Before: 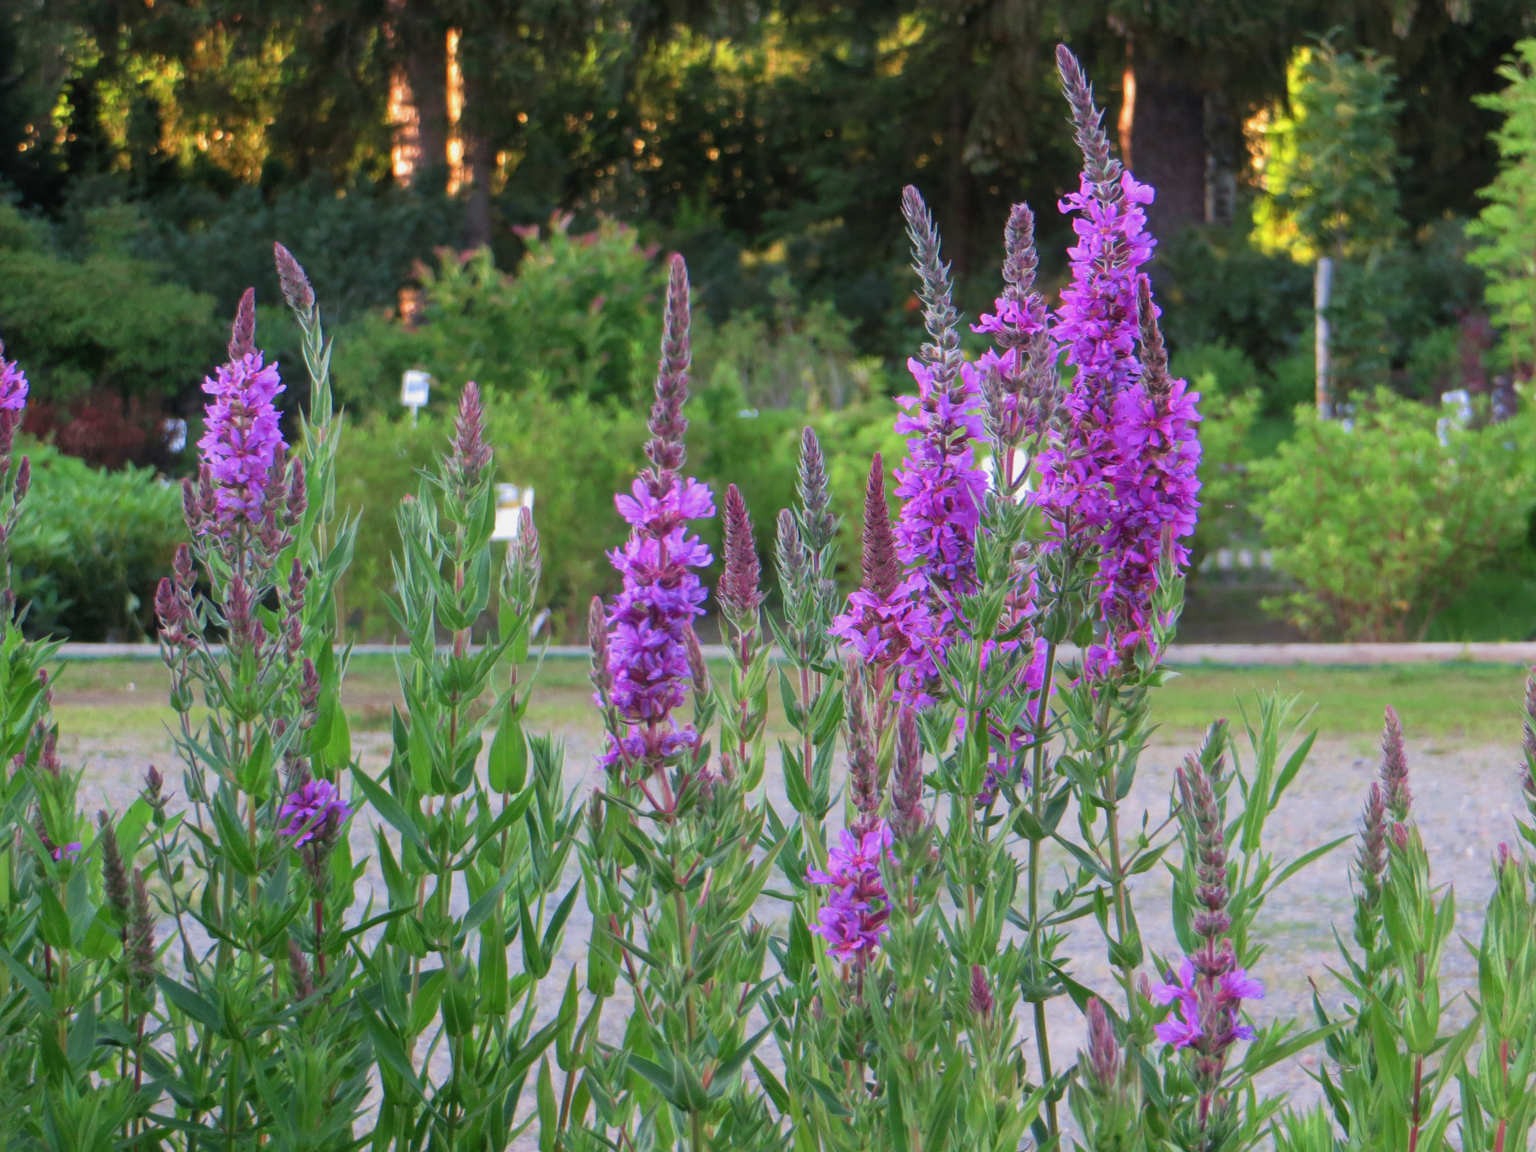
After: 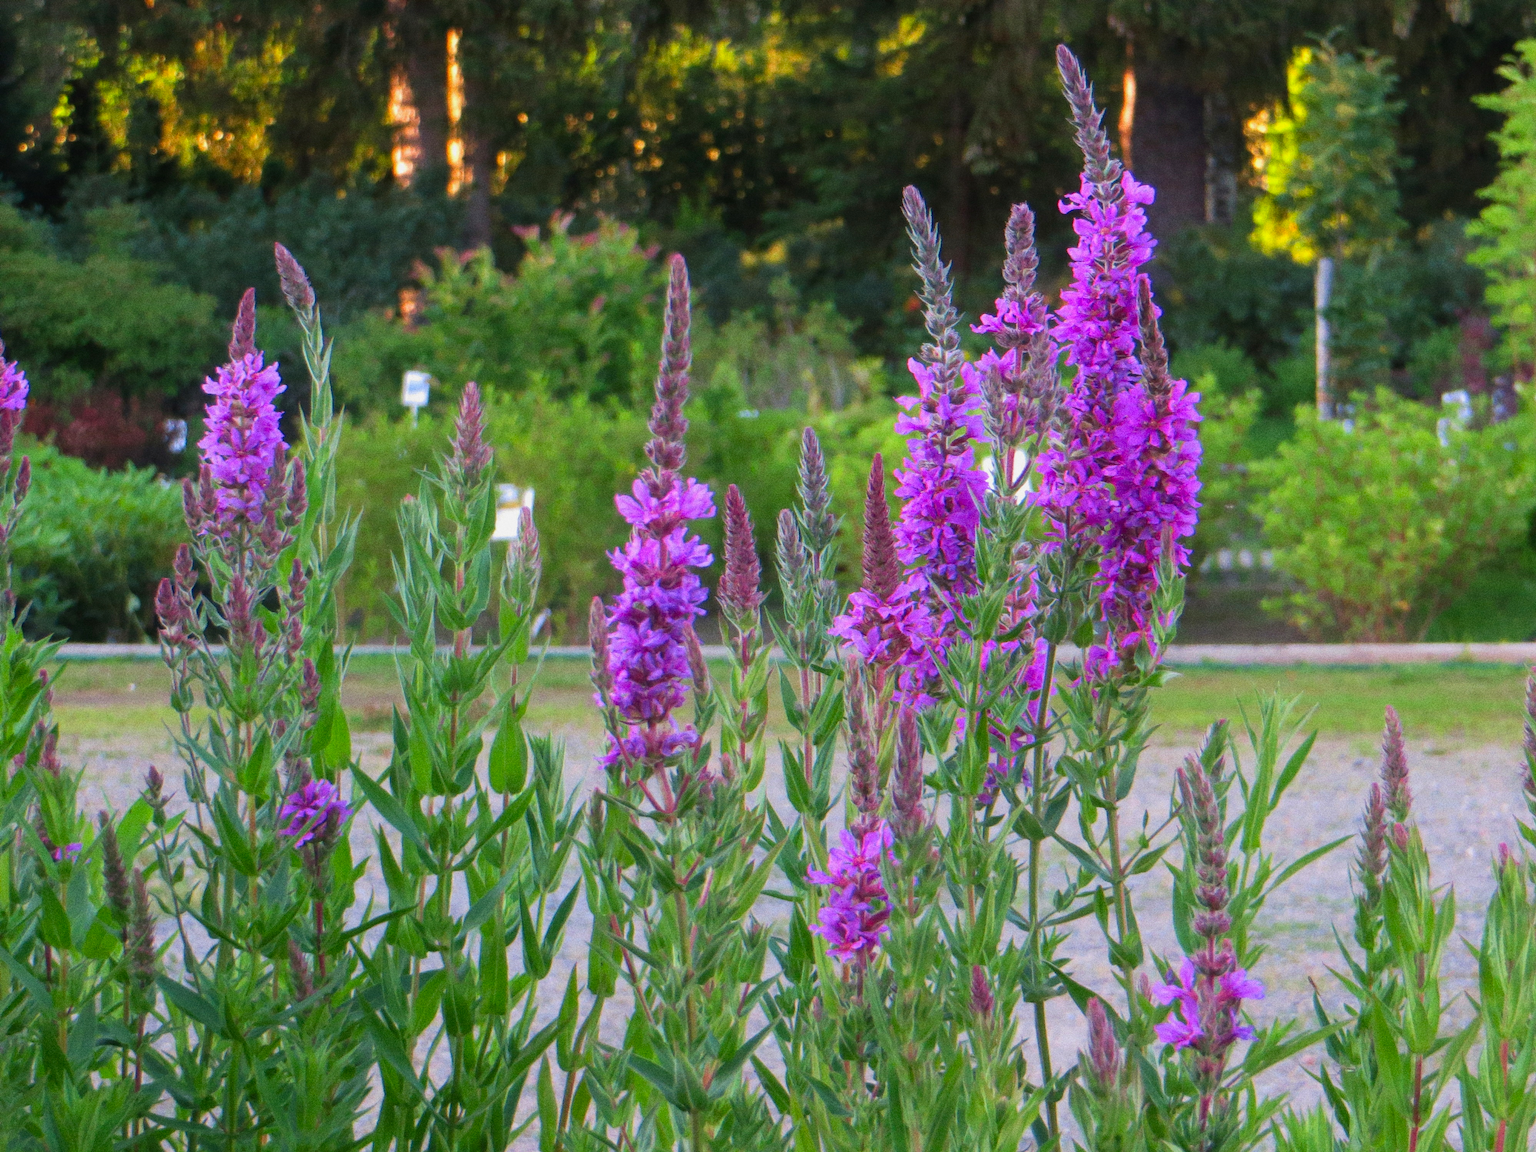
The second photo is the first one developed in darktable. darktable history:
grain: coarseness 0.09 ISO, strength 40%
color balance rgb: perceptual saturation grading › global saturation 10%, global vibrance 20%
